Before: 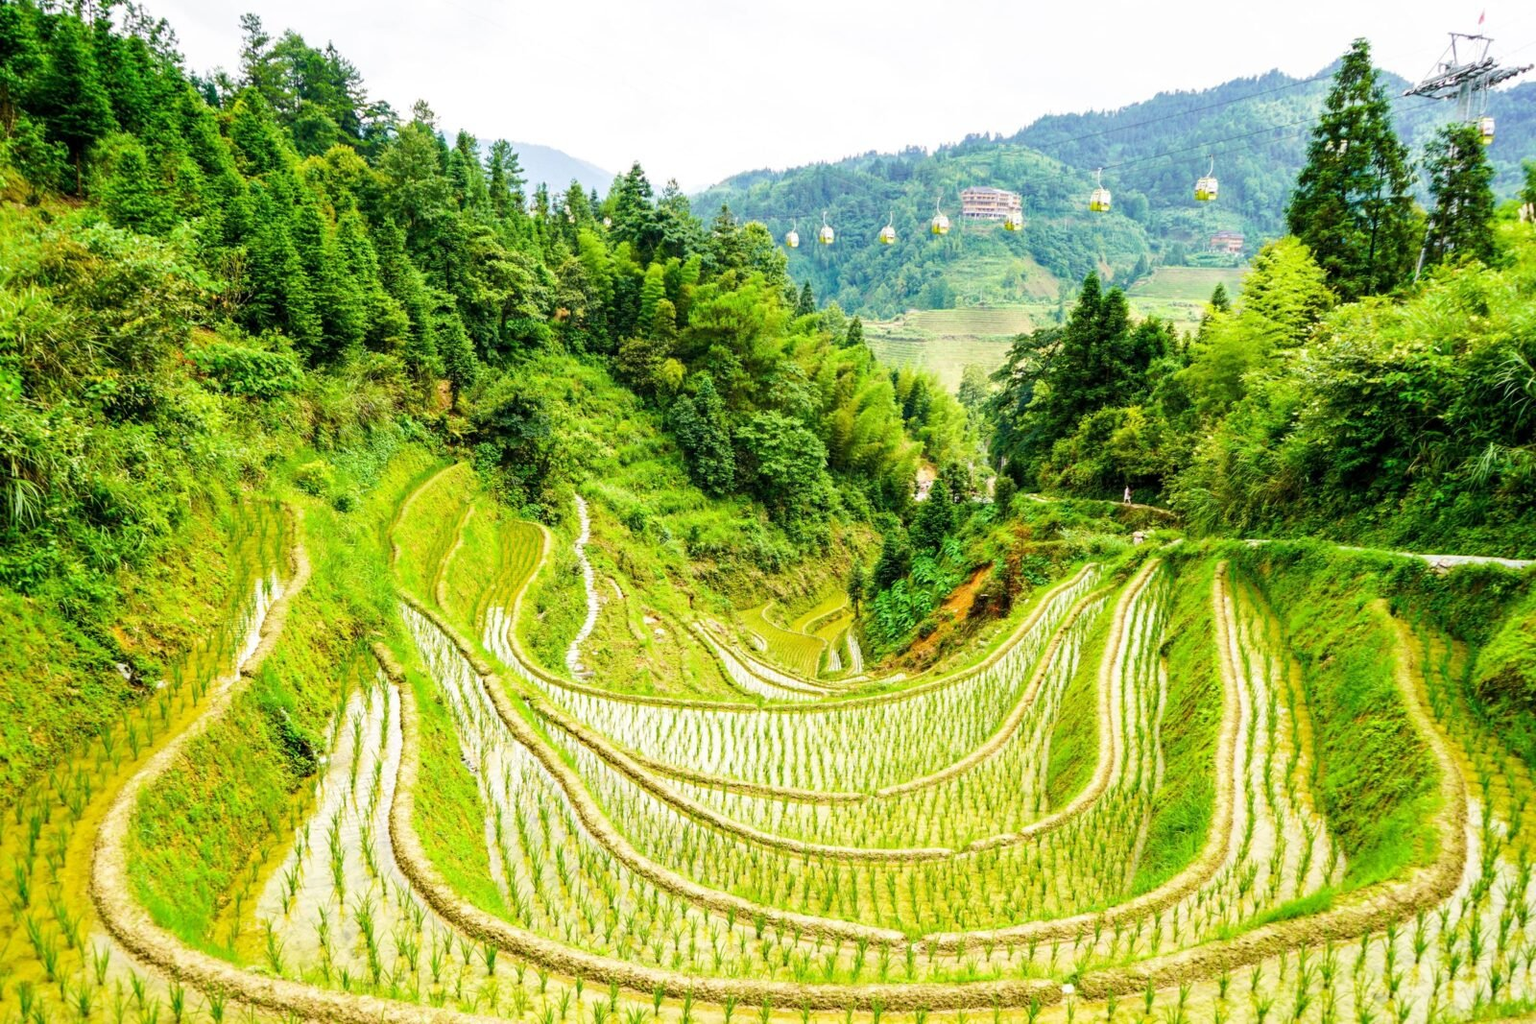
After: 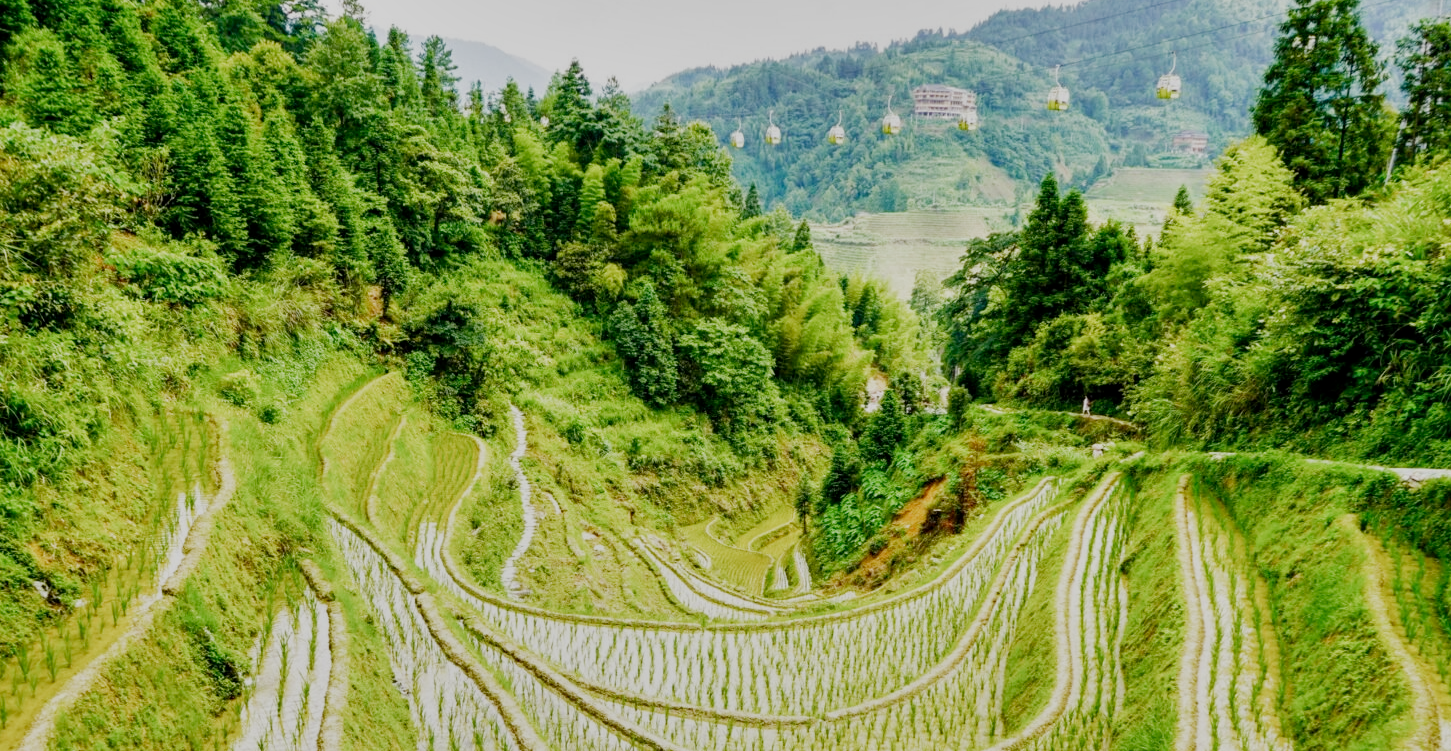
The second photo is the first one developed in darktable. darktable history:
filmic rgb: middle gray luminance 18.37%, black relative exposure -11.16 EV, white relative exposure 3.72 EV, threshold 5.98 EV, target black luminance 0%, hardness 5.83, latitude 57.12%, contrast 0.965, shadows ↔ highlights balance 49.56%, preserve chrominance no, color science v5 (2021), iterations of high-quality reconstruction 0, contrast in shadows safe, contrast in highlights safe, enable highlight reconstruction true
crop: left 5.52%, top 10.322%, right 3.747%, bottom 19.244%
shadows and highlights: highlights color adjustment 0.109%, low approximation 0.01, soften with gaussian
